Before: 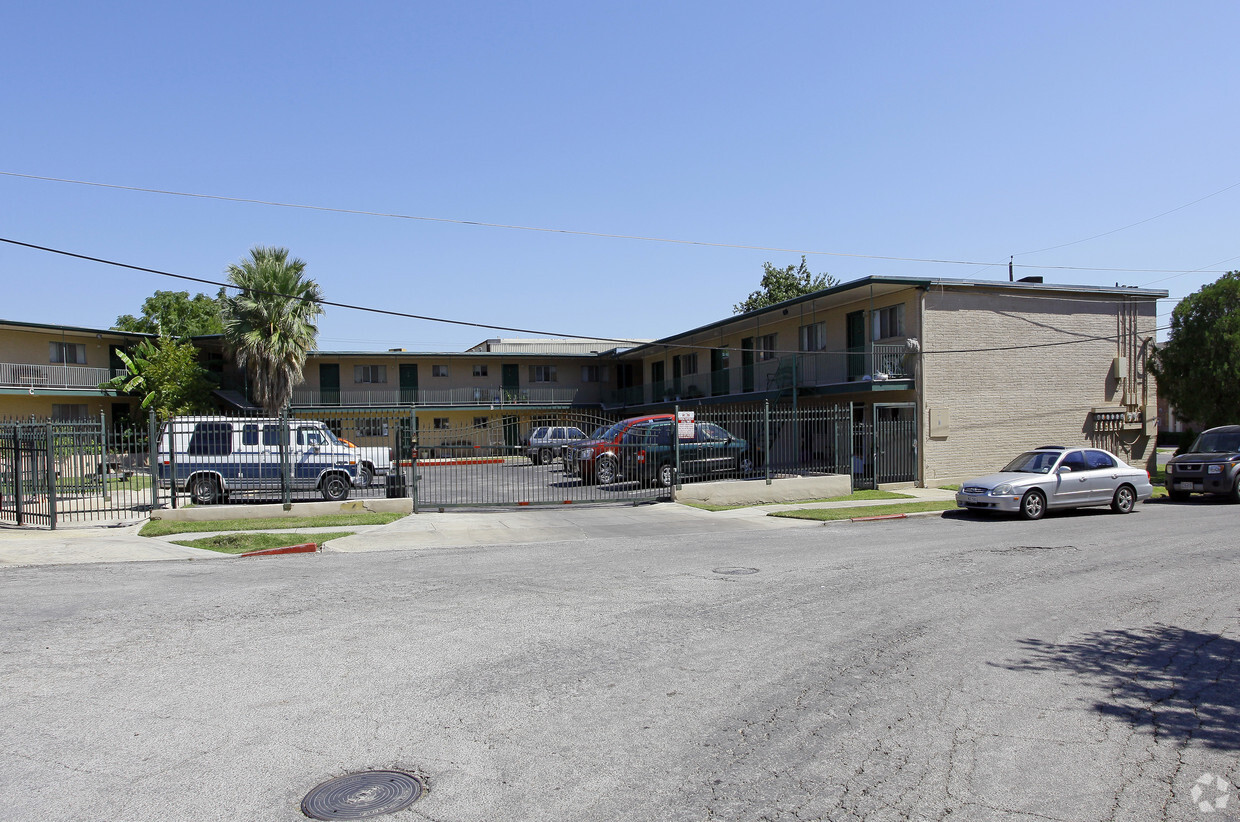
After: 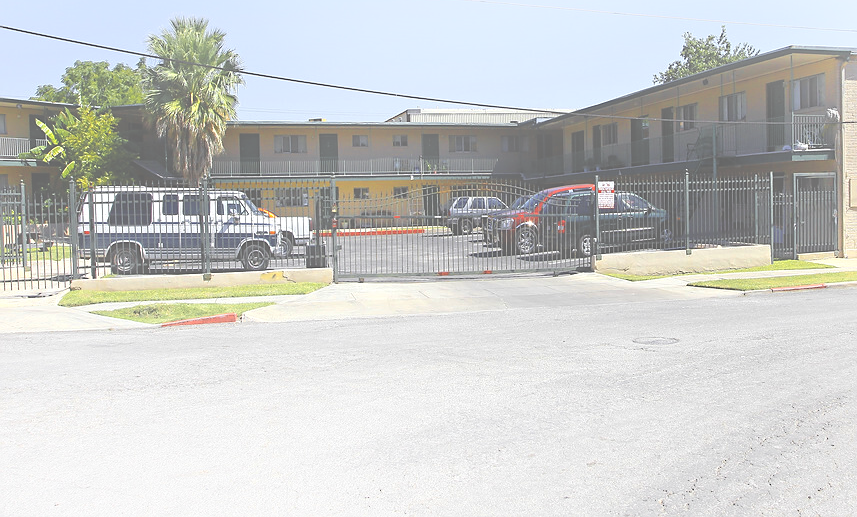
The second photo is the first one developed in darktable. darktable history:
shadows and highlights: shadows -55.88, highlights 85.12, soften with gaussian
exposure: black level correction -0.041, exposure 0.063 EV, compensate exposure bias true, compensate highlight preservation false
crop: left 6.514%, top 28.082%, right 24.359%, bottom 8.923%
color zones: curves: ch0 [(0, 0.511) (0.143, 0.531) (0.286, 0.56) (0.429, 0.5) (0.571, 0.5) (0.714, 0.5) (0.857, 0.5) (1, 0.5)]; ch1 [(0, 0.525) (0.143, 0.705) (0.286, 0.715) (0.429, 0.35) (0.571, 0.35) (0.714, 0.35) (0.857, 0.4) (1, 0.4)]; ch2 [(0, 0.572) (0.143, 0.512) (0.286, 0.473) (0.429, 0.45) (0.571, 0.5) (0.714, 0.5) (0.857, 0.518) (1, 0.518)], mix 20.22%
sharpen: radius 1.025
levels: levels [0.062, 0.494, 0.925]
tone equalizer: -7 EV 0.165 EV, -6 EV 0.61 EV, -5 EV 1.14 EV, -4 EV 1.36 EV, -3 EV 1.15 EV, -2 EV 0.6 EV, -1 EV 0.161 EV
